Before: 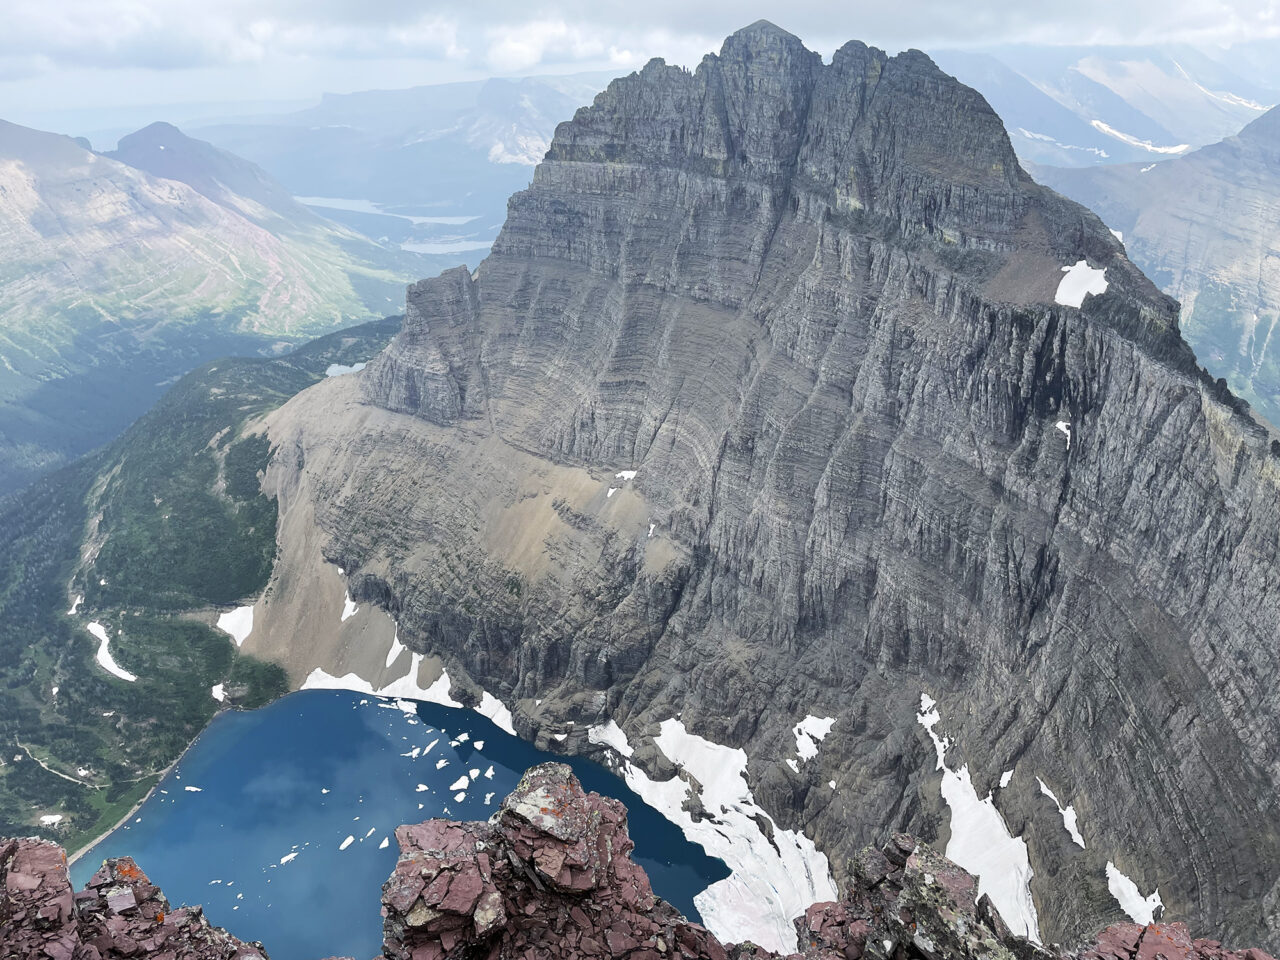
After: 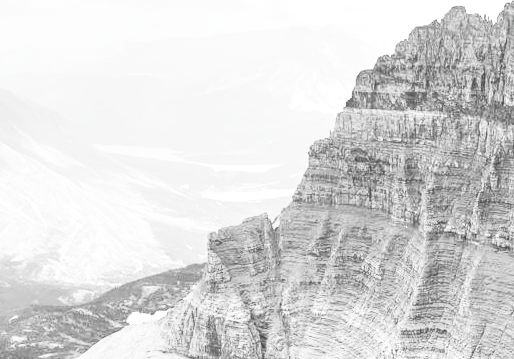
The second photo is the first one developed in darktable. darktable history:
crop: left 15.609%, top 5.455%, right 44.224%, bottom 57.101%
contrast brightness saturation: contrast 0.54, brightness 0.479, saturation -0.994
local contrast: on, module defaults
